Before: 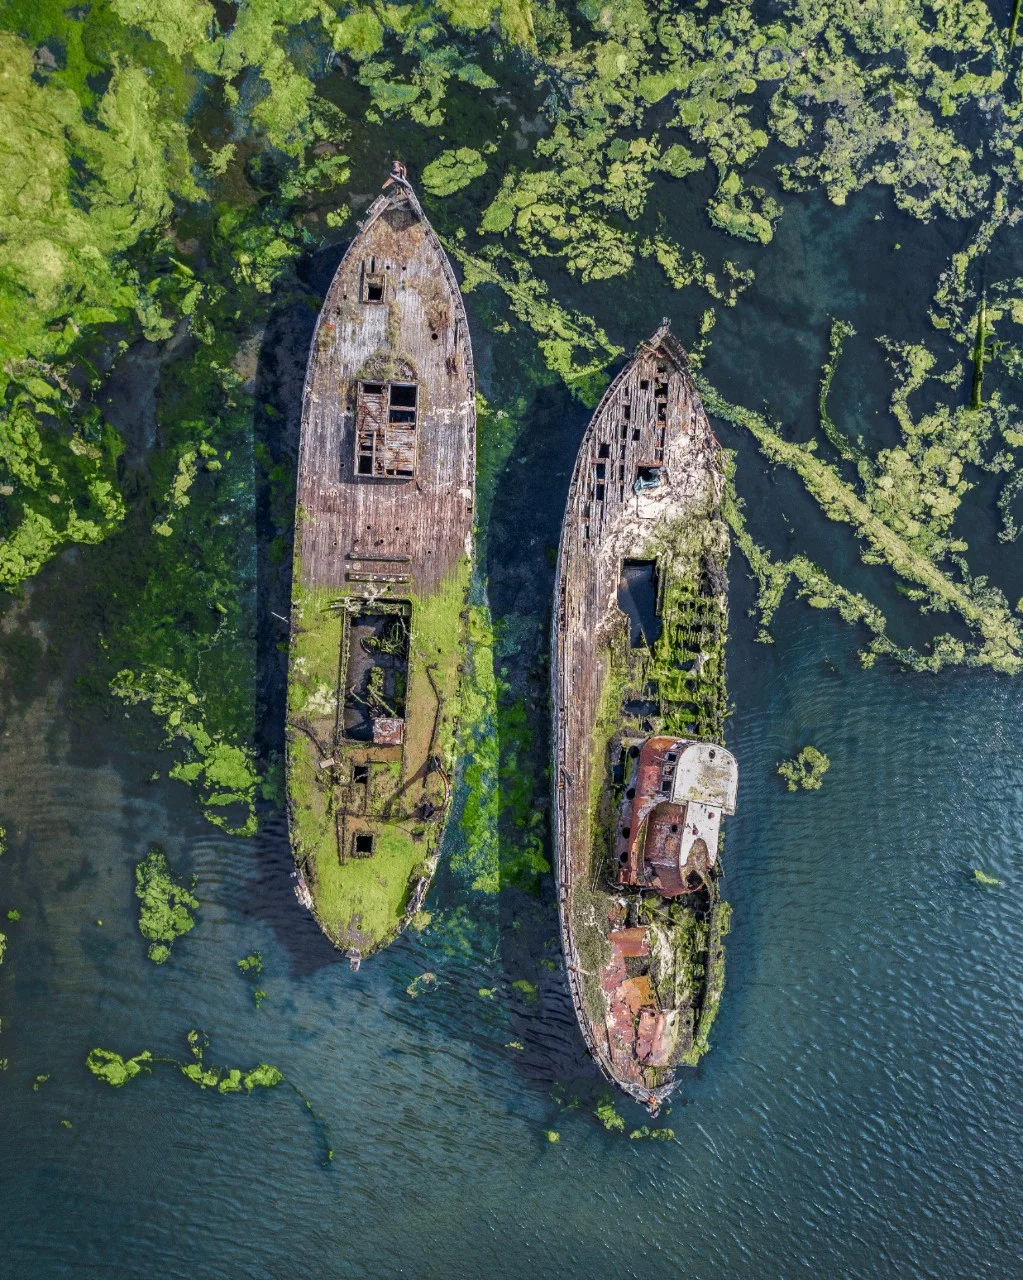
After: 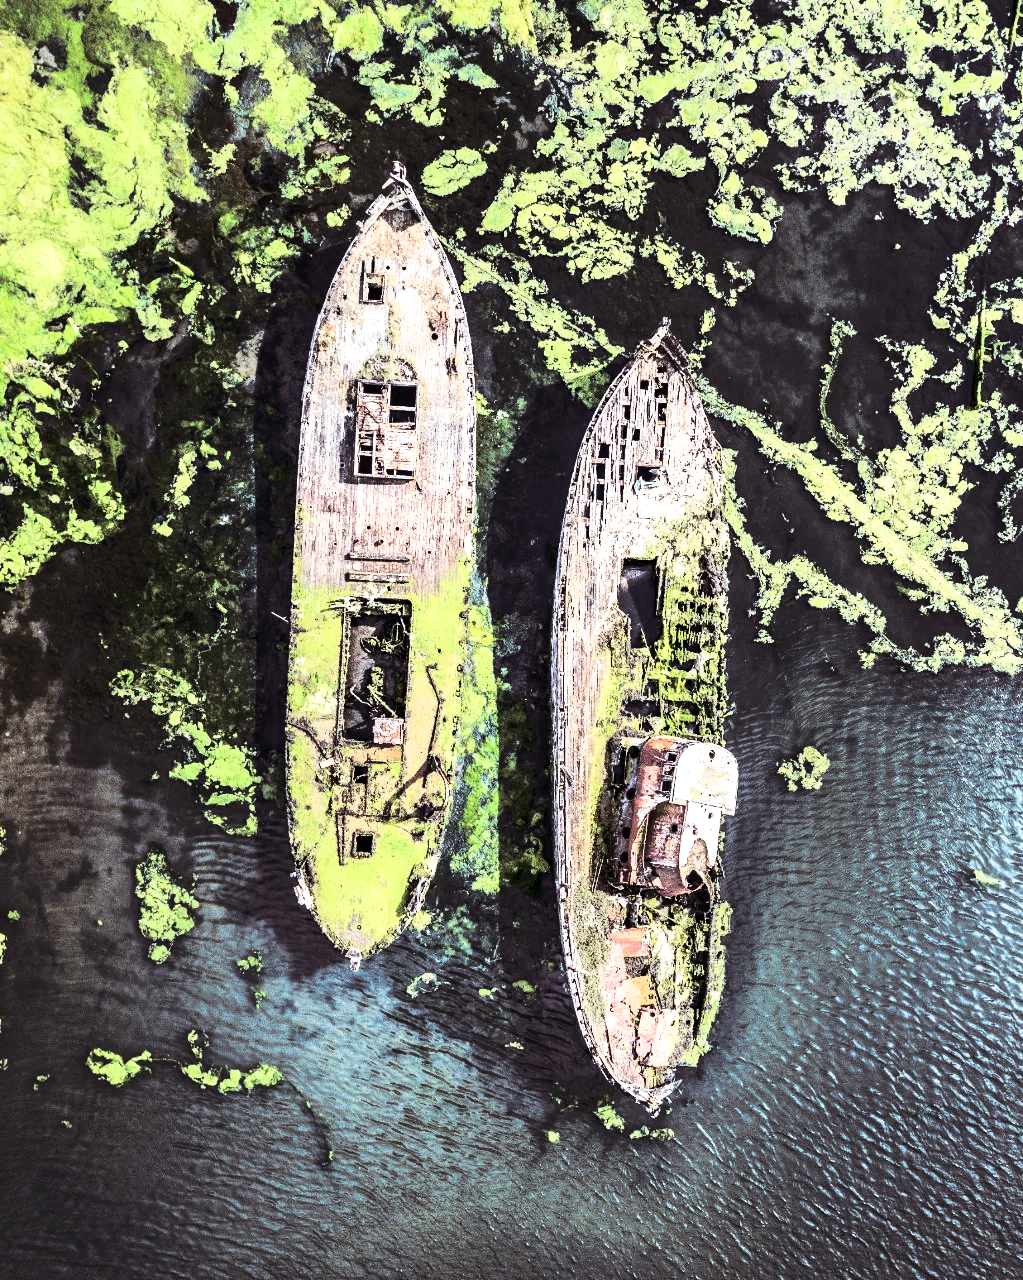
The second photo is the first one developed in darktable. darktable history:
split-toning: shadows › saturation 0.2
exposure: black level correction 0, exposure 1 EV, compensate exposure bias true, compensate highlight preservation false
contrast brightness saturation: contrast 0.5, saturation -0.1
